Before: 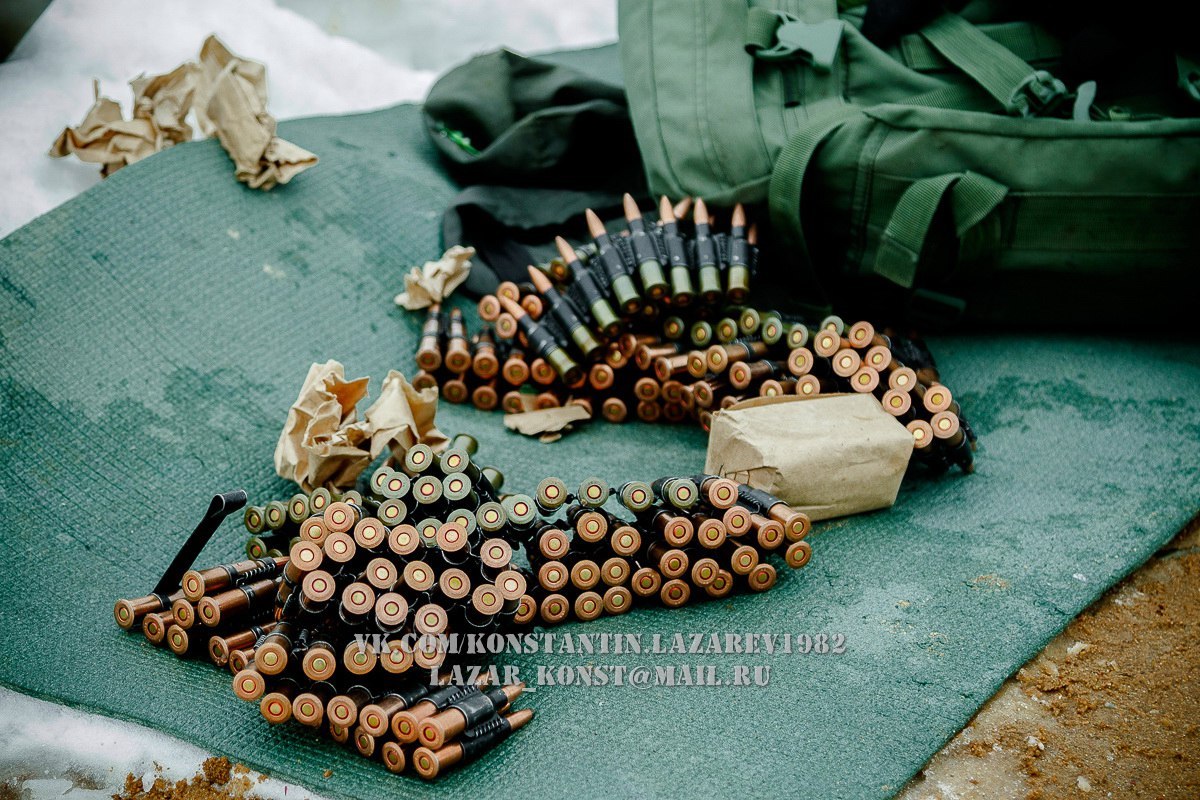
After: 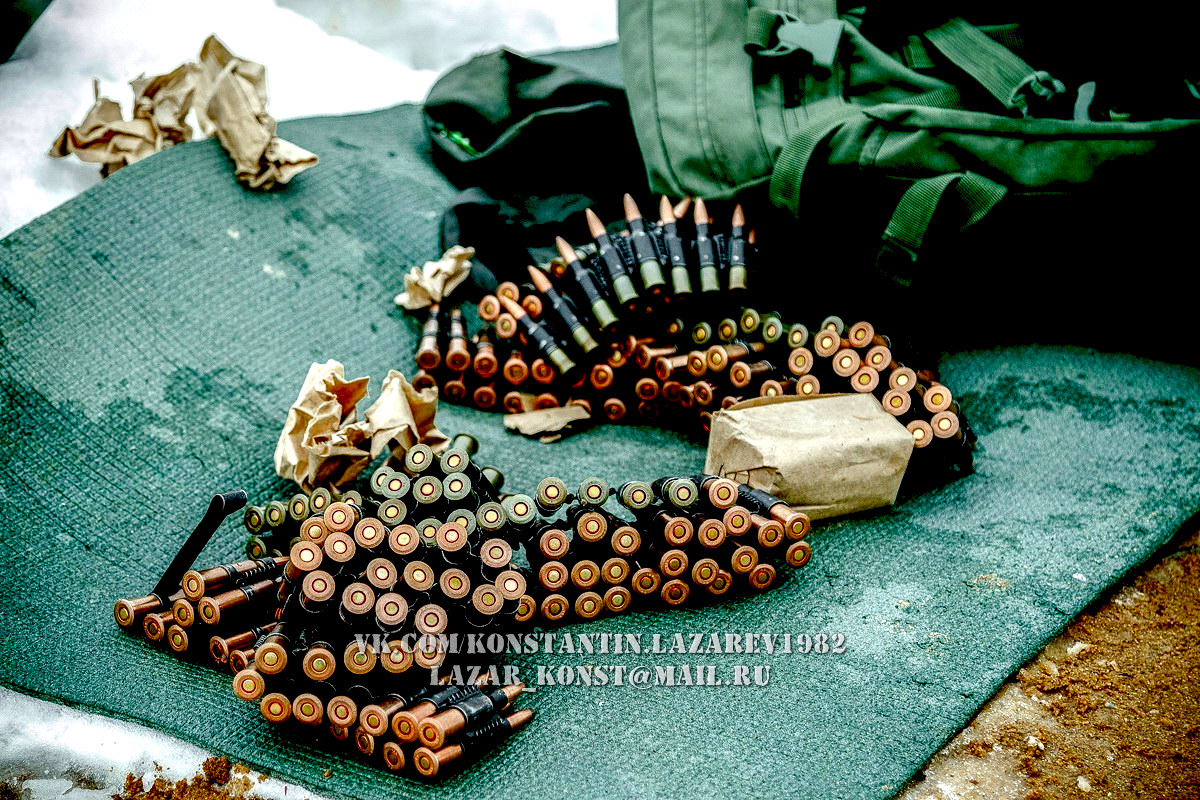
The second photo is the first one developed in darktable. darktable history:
exposure: black level correction 0.04, exposure 0.499 EV, compensate highlight preservation false
local contrast: highlights 60%, shadows 63%, detail 160%
